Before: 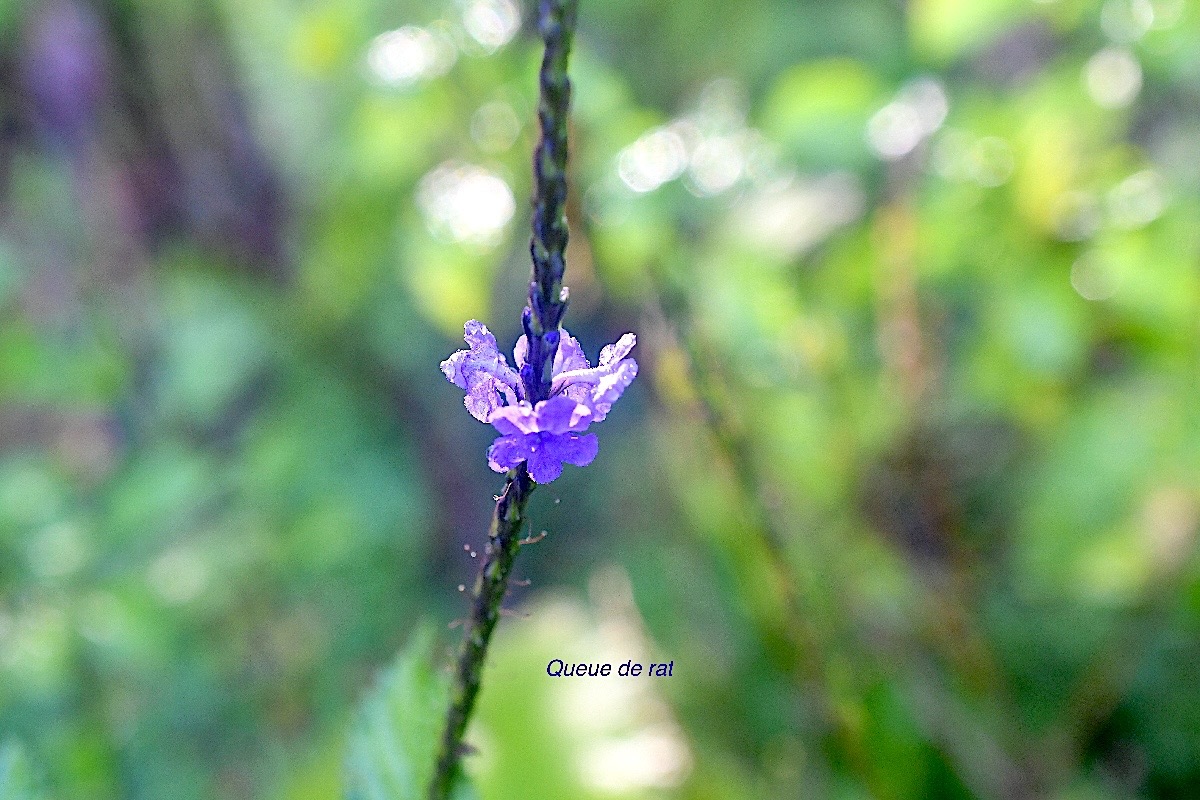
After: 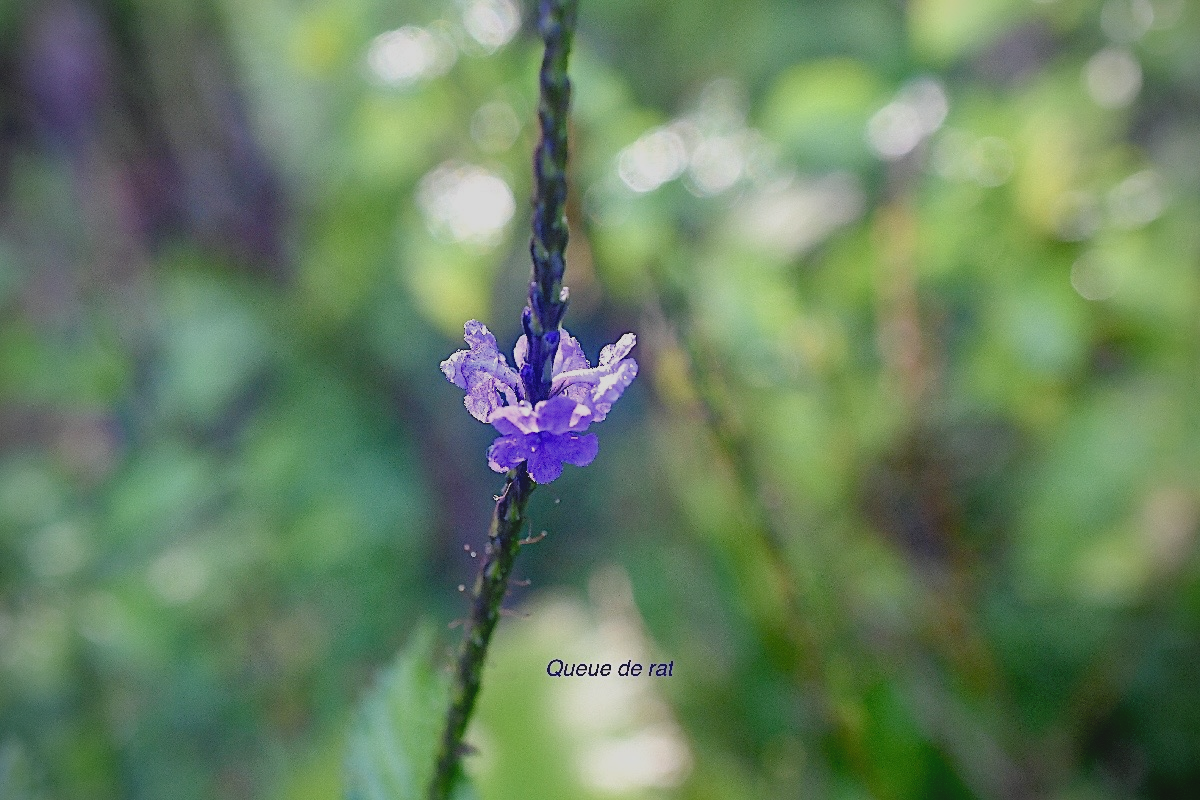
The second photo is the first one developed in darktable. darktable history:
vignetting: brightness -0.578, saturation -0.255
color balance rgb: linear chroma grading › shadows -1.616%, linear chroma grading › highlights -14.114%, linear chroma grading › global chroma -9.805%, linear chroma grading › mid-tones -9.751%, perceptual saturation grading › global saturation 20%, perceptual saturation grading › highlights -25.464%, perceptual saturation grading › shadows 24.859%, global vibrance 20%
exposure: black level correction -0.015, exposure -0.535 EV, compensate exposure bias true, compensate highlight preservation false
